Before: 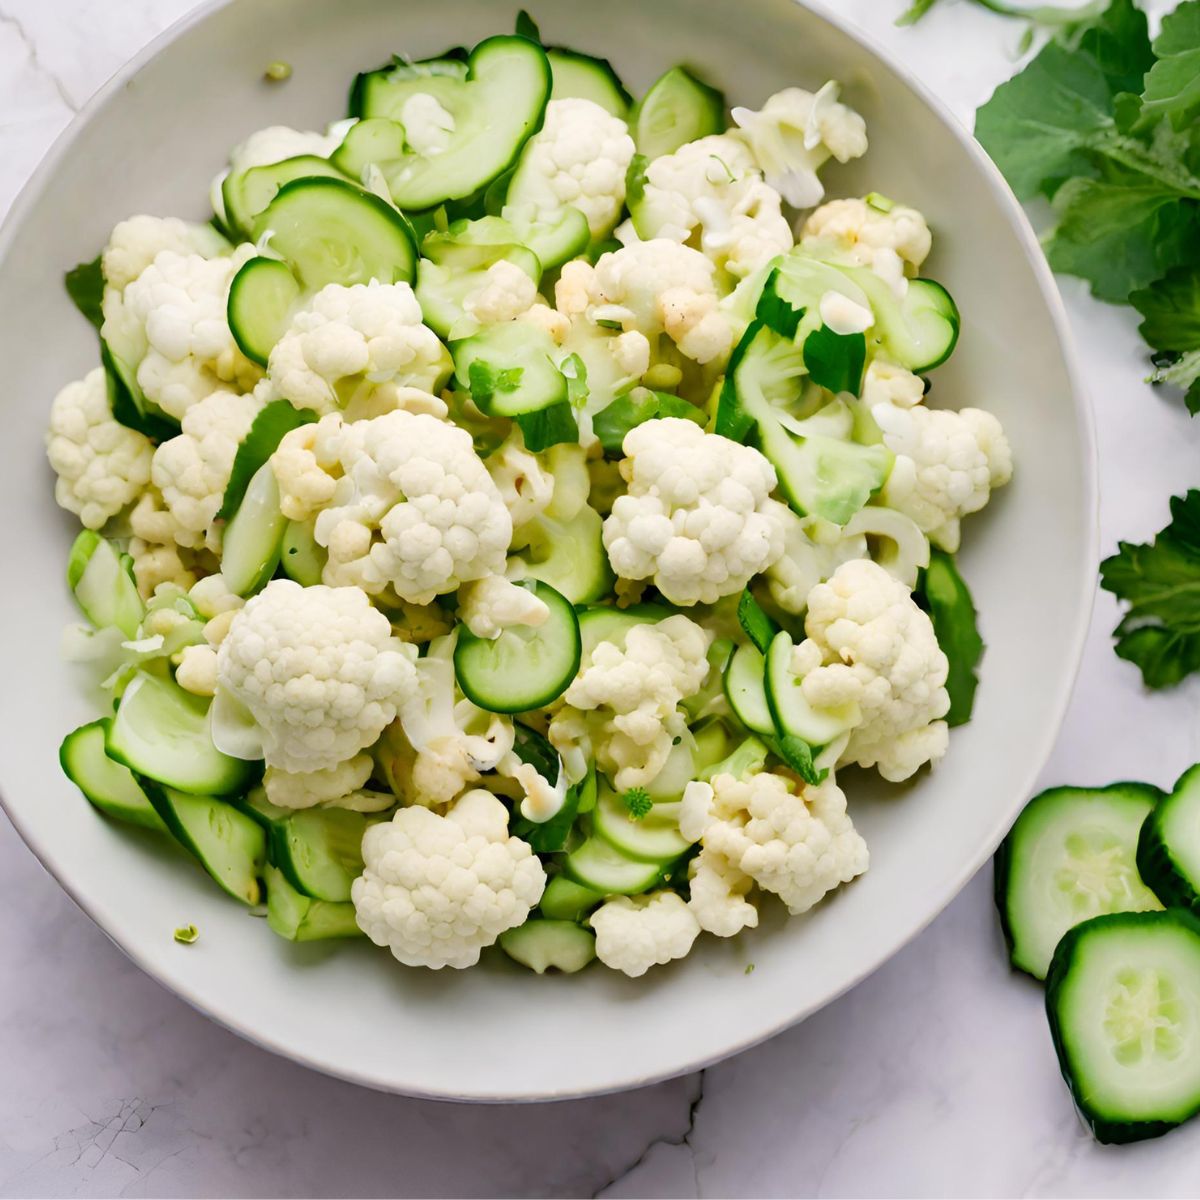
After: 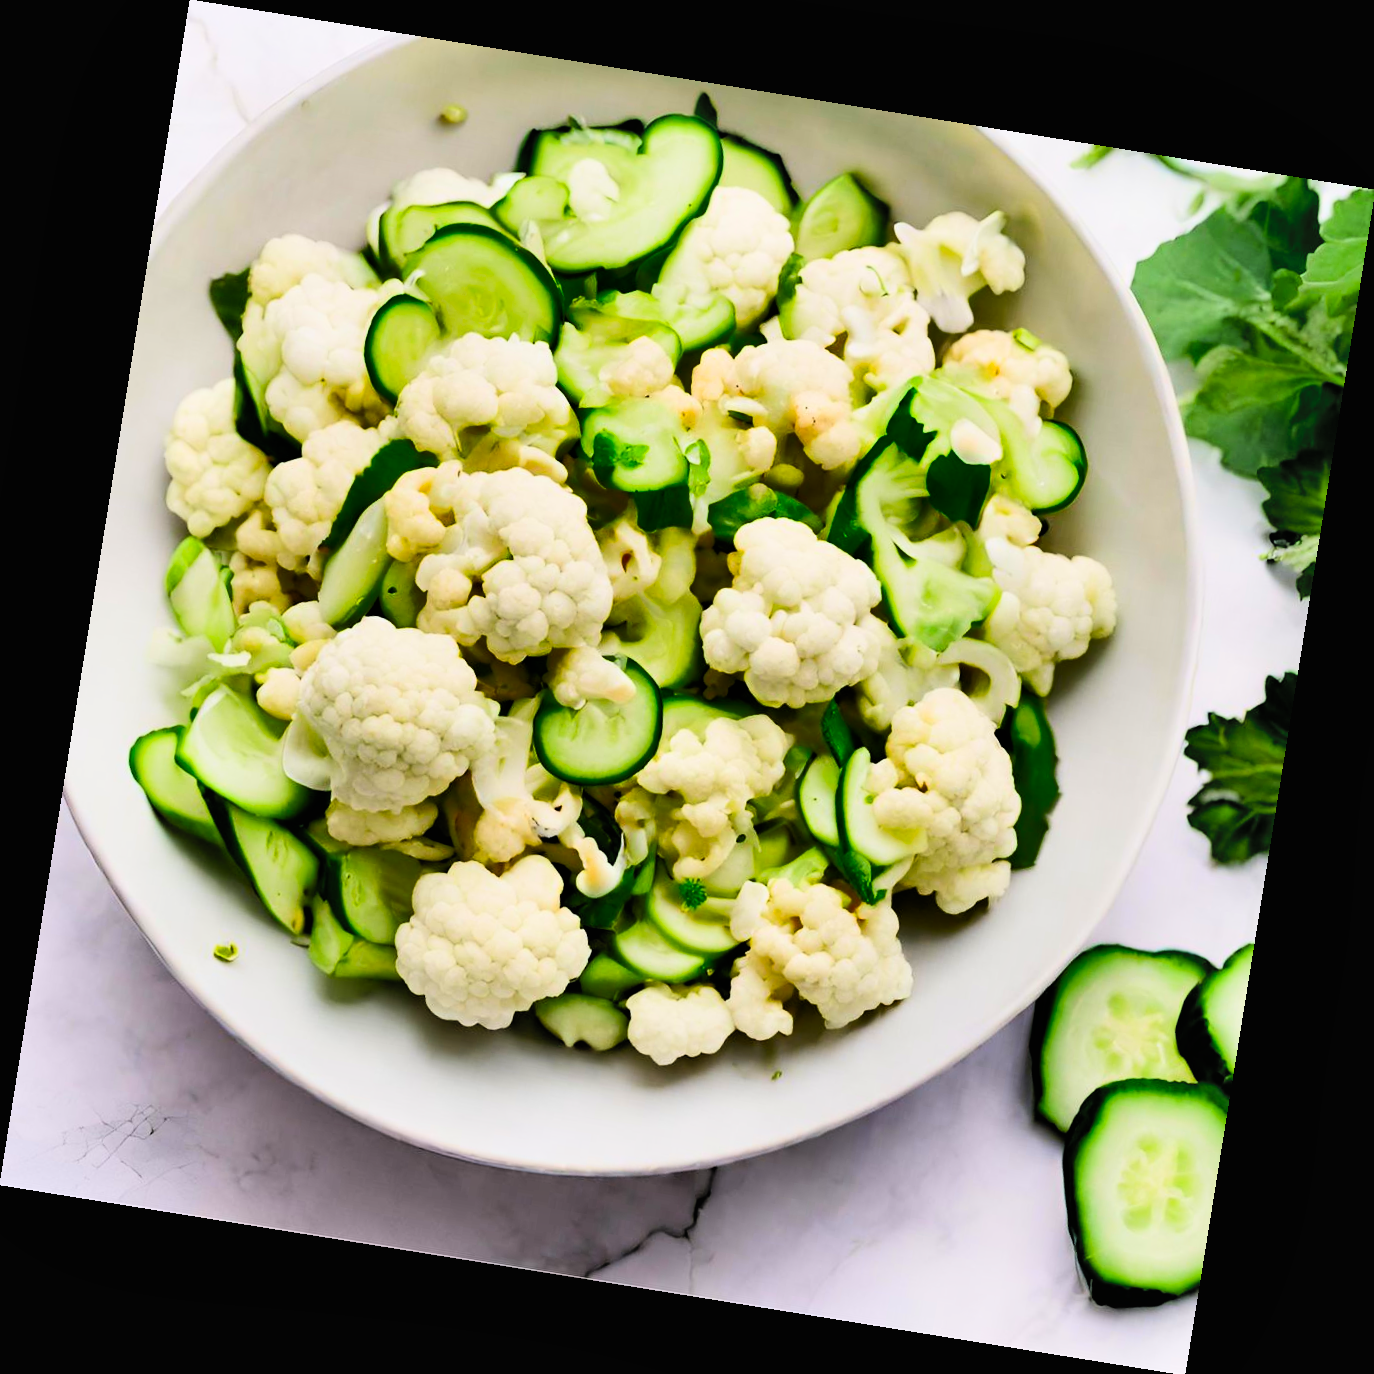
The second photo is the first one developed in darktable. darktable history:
rotate and perspective: rotation 9.12°, automatic cropping off
contrast brightness saturation: contrast 0.07, brightness 0.18, saturation 0.4
filmic rgb: black relative exposure -5.42 EV, white relative exposure 2.85 EV, dynamic range scaling -37.73%, hardness 4, contrast 1.605, highlights saturation mix -0.93%
shadows and highlights: radius 108.52, shadows 40.68, highlights -72.88, low approximation 0.01, soften with gaussian
rgb levels: preserve colors max RGB
